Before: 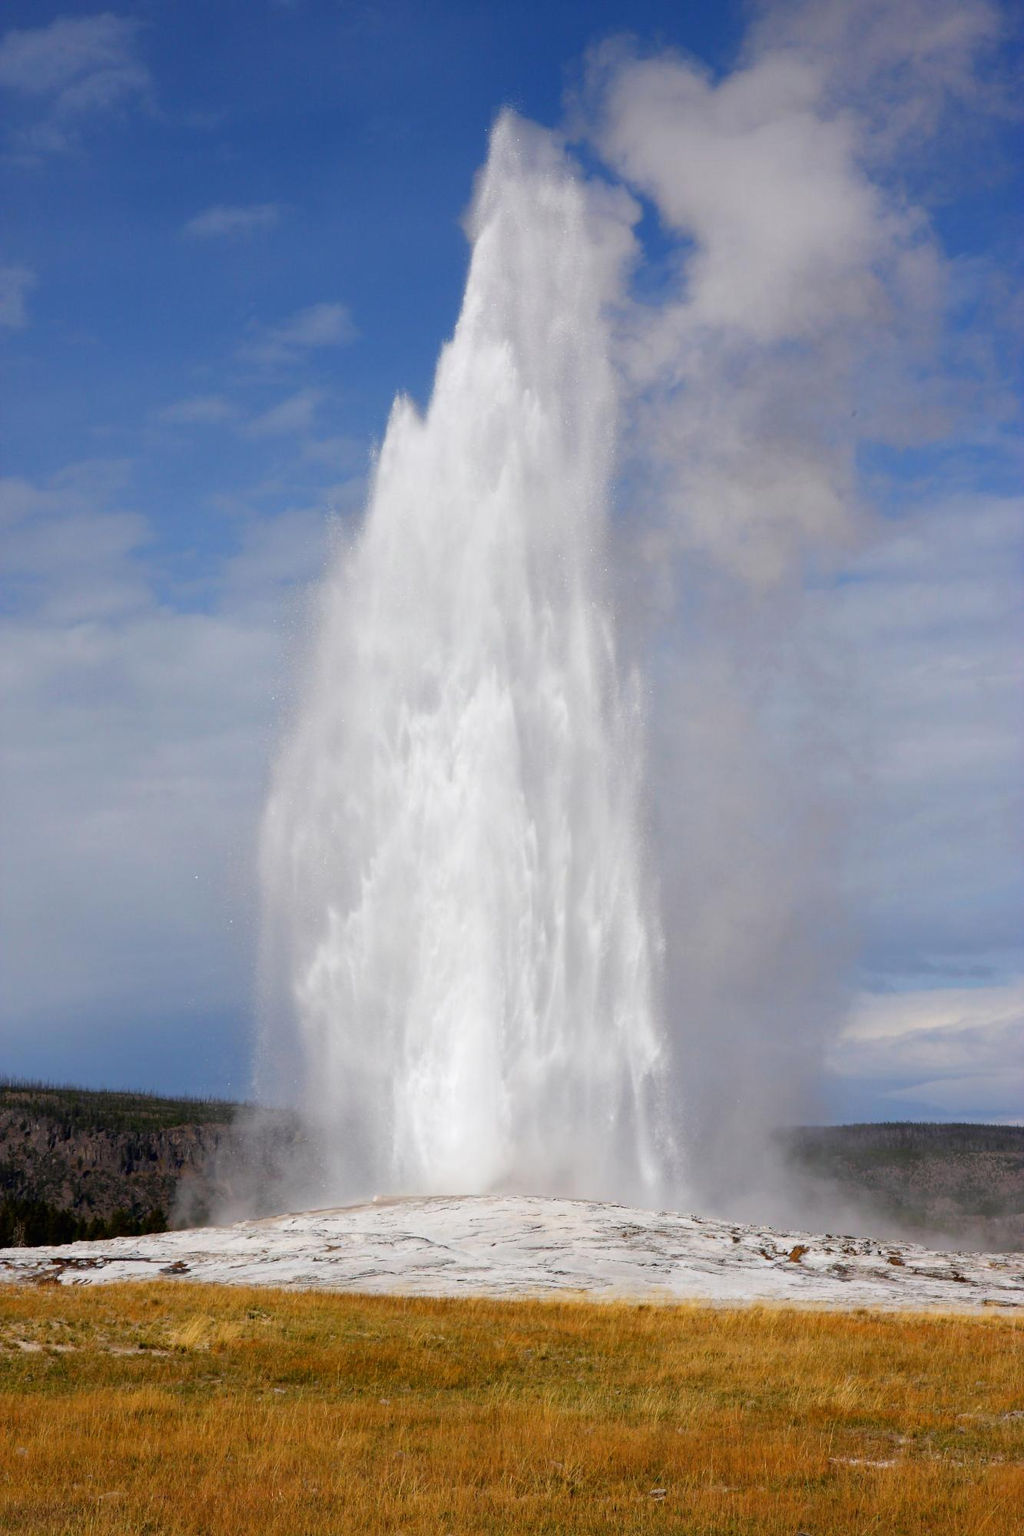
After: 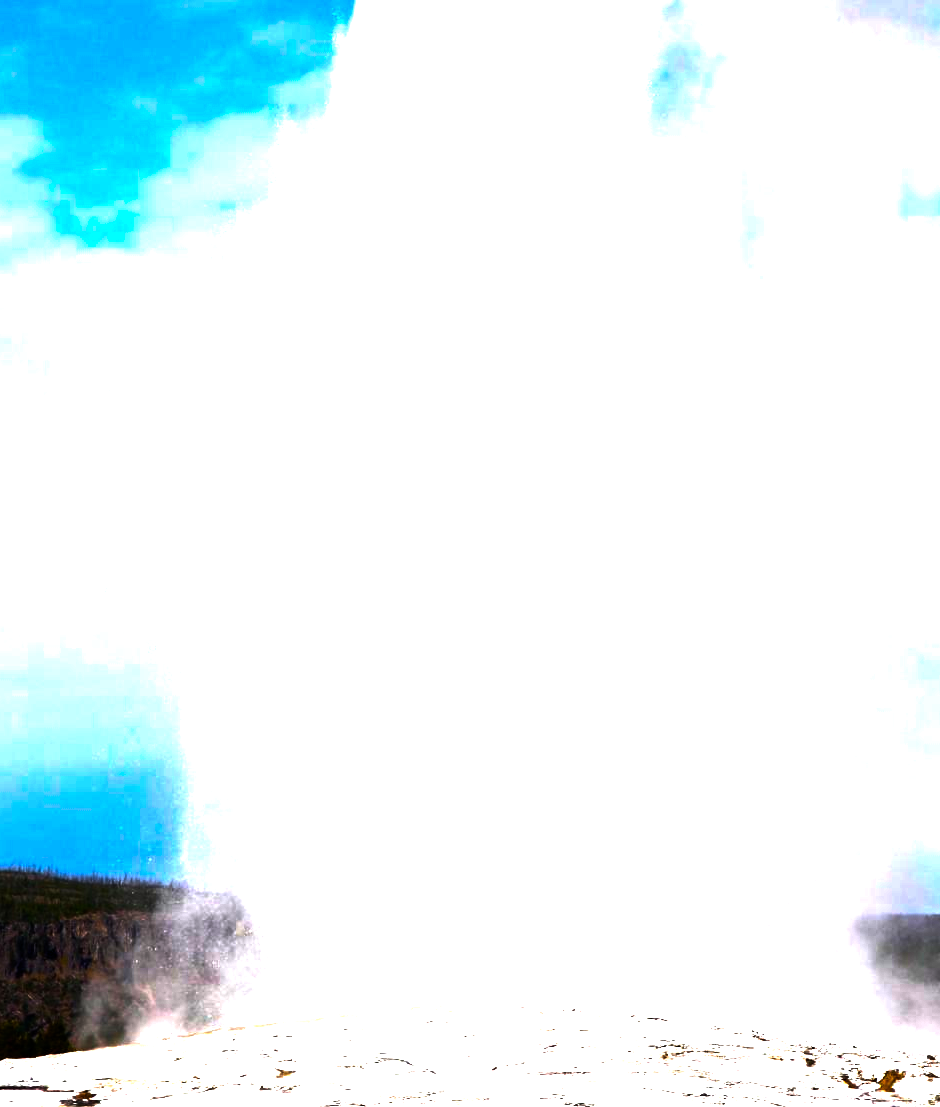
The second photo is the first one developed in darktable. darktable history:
tone equalizer: -8 EV -0.75 EV, -7 EV -0.7 EV, -6 EV -0.6 EV, -5 EV -0.4 EV, -3 EV 0.4 EV, -2 EV 0.6 EV, -1 EV 0.7 EV, +0 EV 0.75 EV, edges refinement/feathering 500, mask exposure compensation -1.57 EV, preserve details no
crop: left 11.123%, top 27.61%, right 18.3%, bottom 17.034%
color balance rgb: linear chroma grading › shadows -30%, linear chroma grading › global chroma 35%, perceptual saturation grading › global saturation 75%, perceptual saturation grading › shadows -30%, perceptual brilliance grading › highlights 75%, perceptual brilliance grading › shadows -30%, global vibrance 35%
